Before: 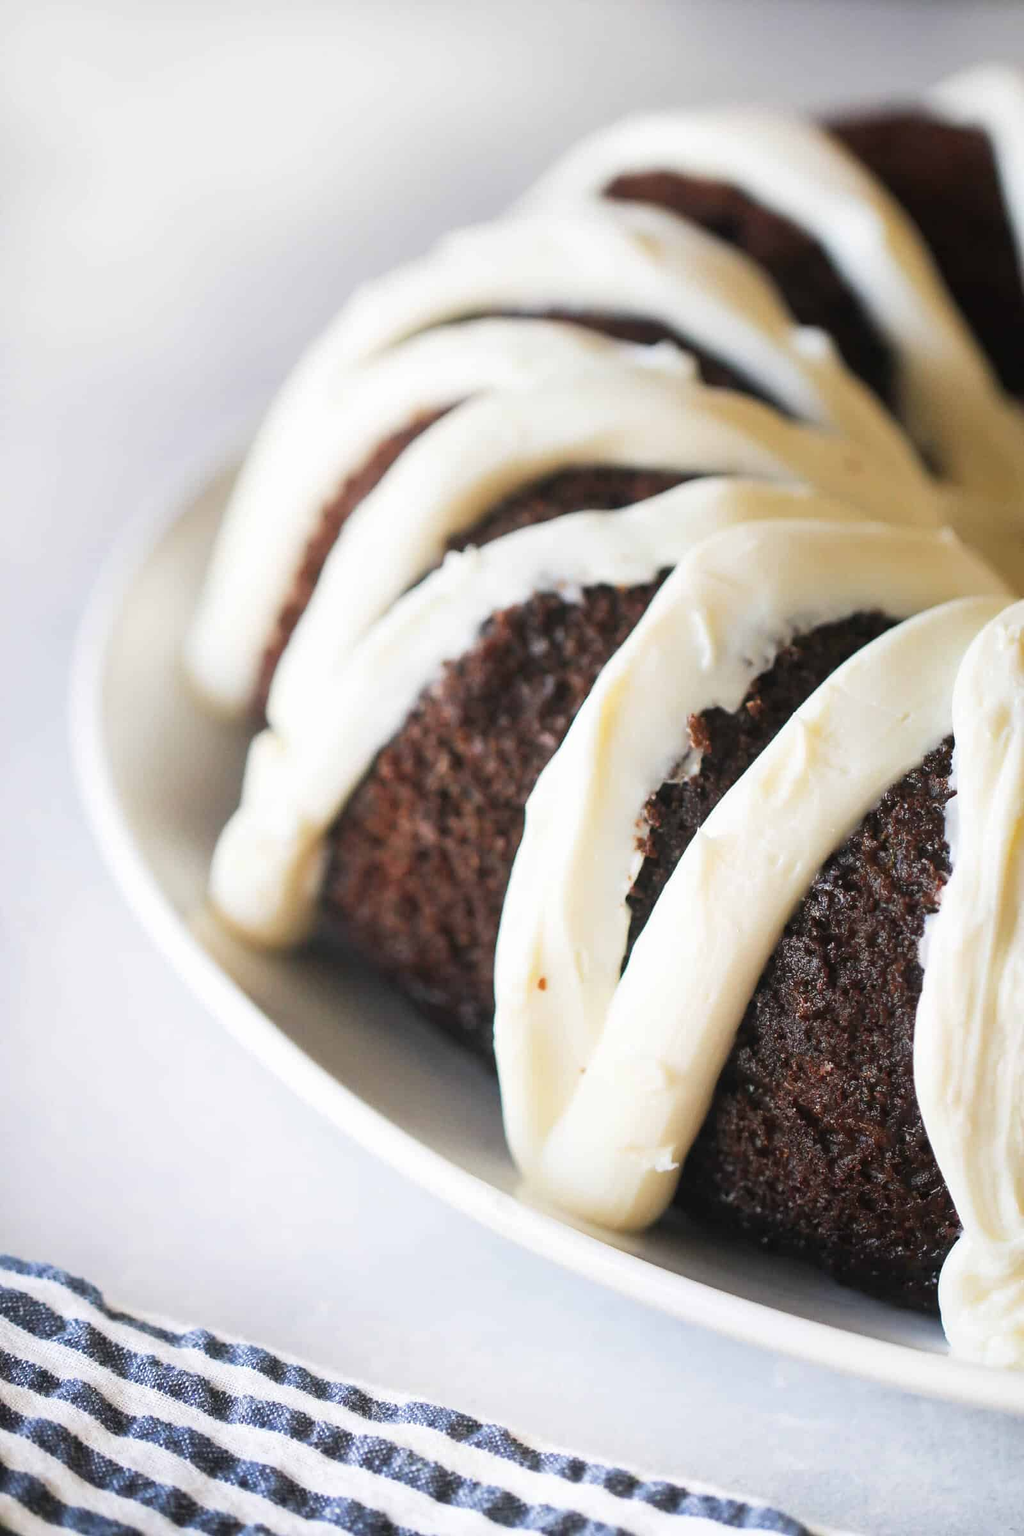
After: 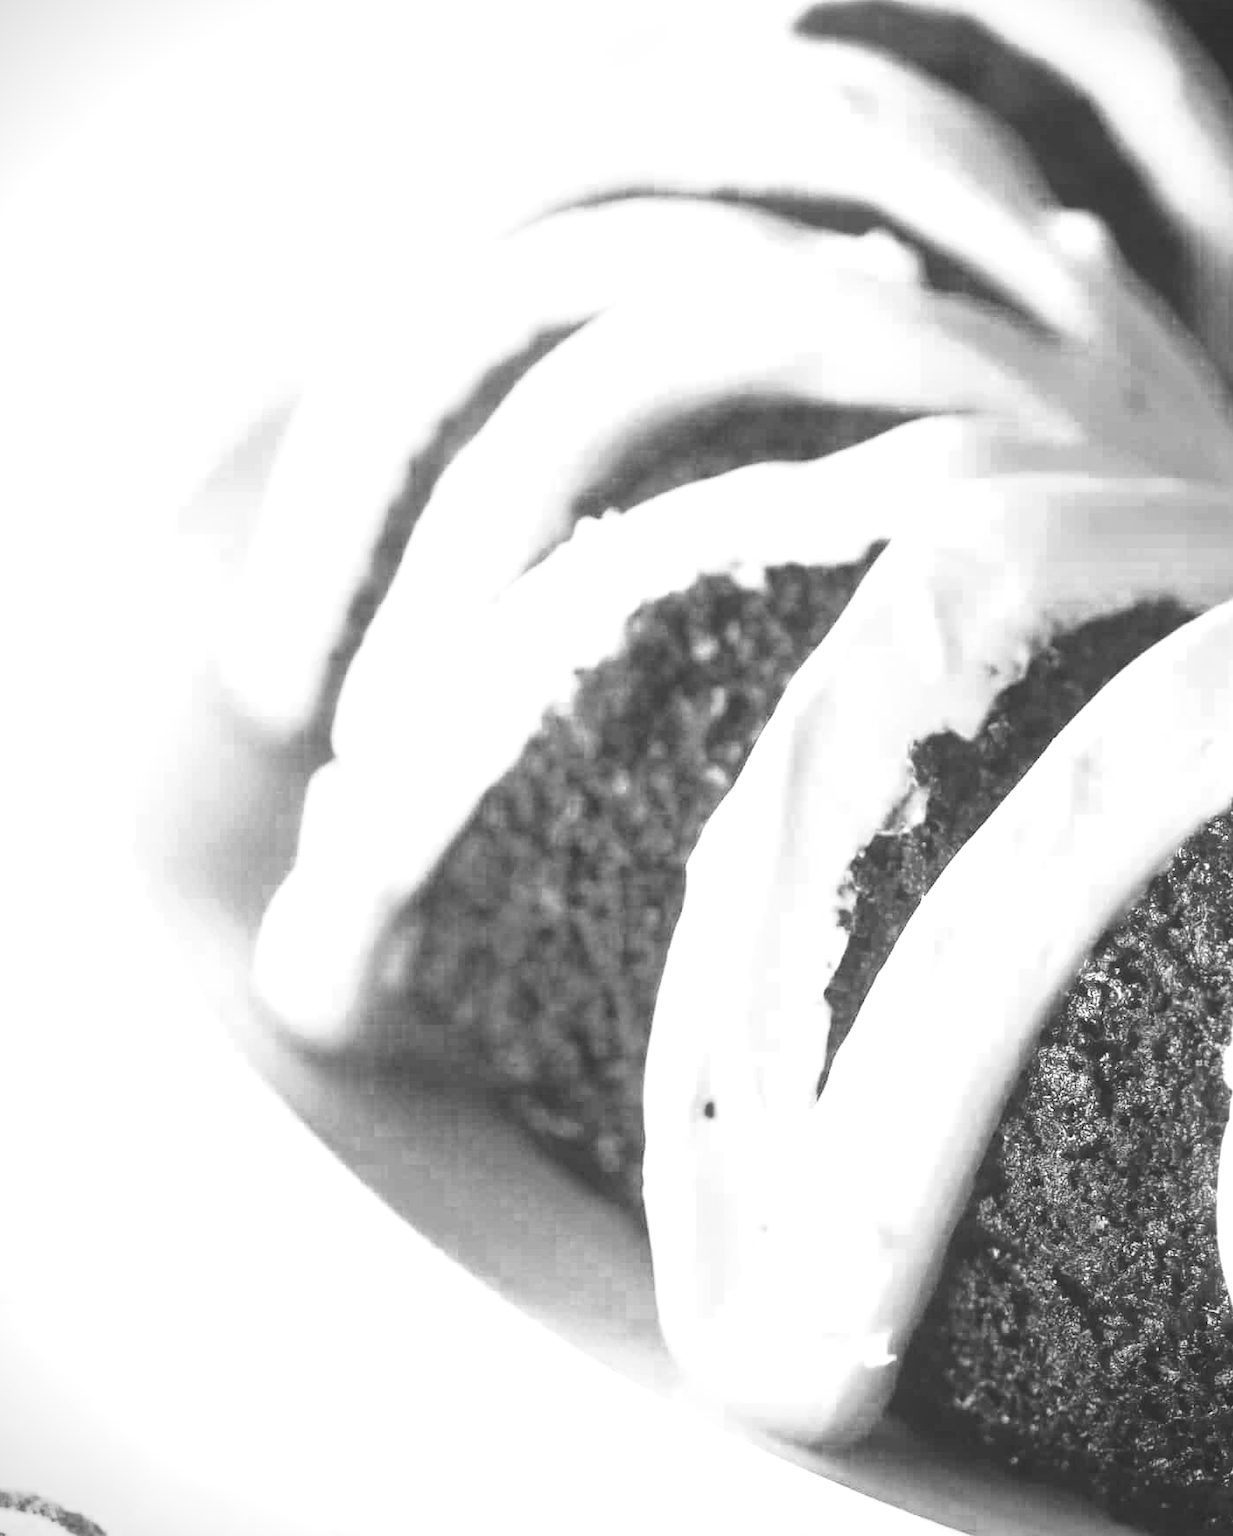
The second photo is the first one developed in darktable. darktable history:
contrast equalizer: octaves 7, y [[0.5 ×6], [0.5 ×6], [0.975, 0.964, 0.925, 0.865, 0.793, 0.721], [0 ×6], [0 ×6]]
crop and rotate: left 2.341%, top 11.268%, right 9.622%, bottom 15.645%
exposure: black level correction -0.027, compensate highlight preservation false
color zones: curves: ch0 [(0.002, 0.429) (0.121, 0.212) (0.198, 0.113) (0.276, 0.344) (0.331, 0.541) (0.41, 0.56) (0.482, 0.289) (0.619, 0.227) (0.721, 0.18) (0.821, 0.435) (0.928, 0.555) (1, 0.587)]; ch1 [(0, 0) (0.143, 0) (0.286, 0) (0.429, 0) (0.571, 0) (0.714, 0) (0.857, 0)]
vignetting: fall-off start 100.22%
tone equalizer: -8 EV -0.78 EV, -7 EV -0.72 EV, -6 EV -0.583 EV, -5 EV -0.362 EV, -3 EV 0.404 EV, -2 EV 0.6 EV, -1 EV 0.679 EV, +0 EV 0.778 EV
local contrast: highlights 100%, shadows 100%, detail 119%, midtone range 0.2
base curve: curves: ch0 [(0, 0) (0.028, 0.03) (0.121, 0.232) (0.46, 0.748) (0.859, 0.968) (1, 1)], preserve colors none
